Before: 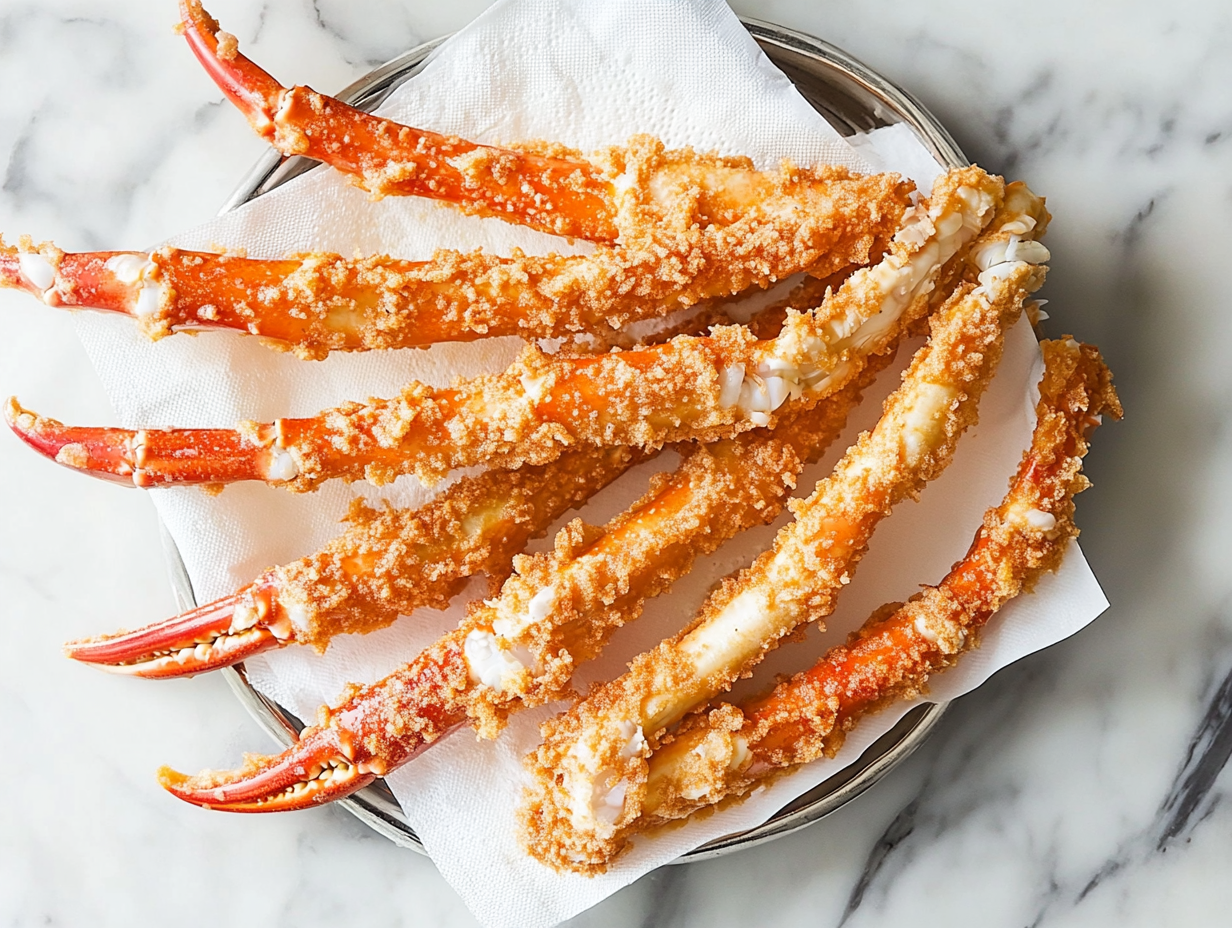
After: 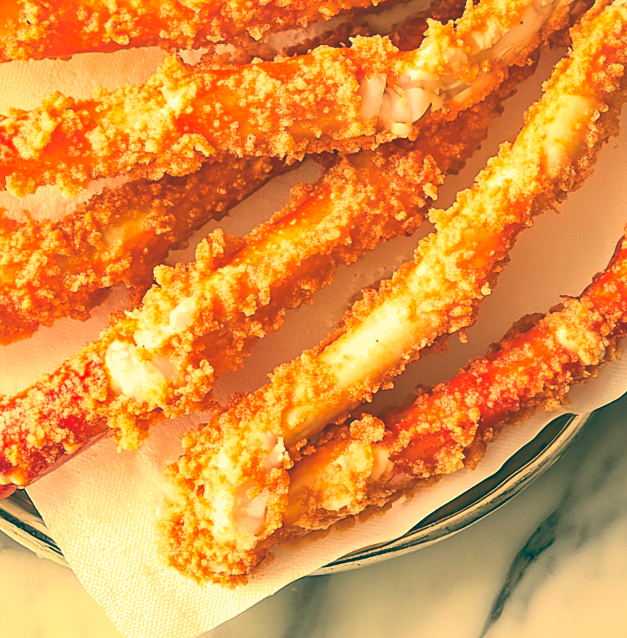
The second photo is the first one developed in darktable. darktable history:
shadows and highlights: on, module defaults
color balance: lift [1.005, 0.99, 1.007, 1.01], gamma [1, 0.979, 1.011, 1.021], gain [0.923, 1.098, 1.025, 0.902], input saturation 90.45%, contrast 7.73%, output saturation 105.91%
white balance: red 1.138, green 0.996, blue 0.812
exposure: compensate highlight preservation false
tone equalizer: on, module defaults
crop and rotate: left 29.237%, top 31.152%, right 19.807%
velvia: strength 10%
contrast brightness saturation: contrast 0.2, brightness 0.15, saturation 0.14
